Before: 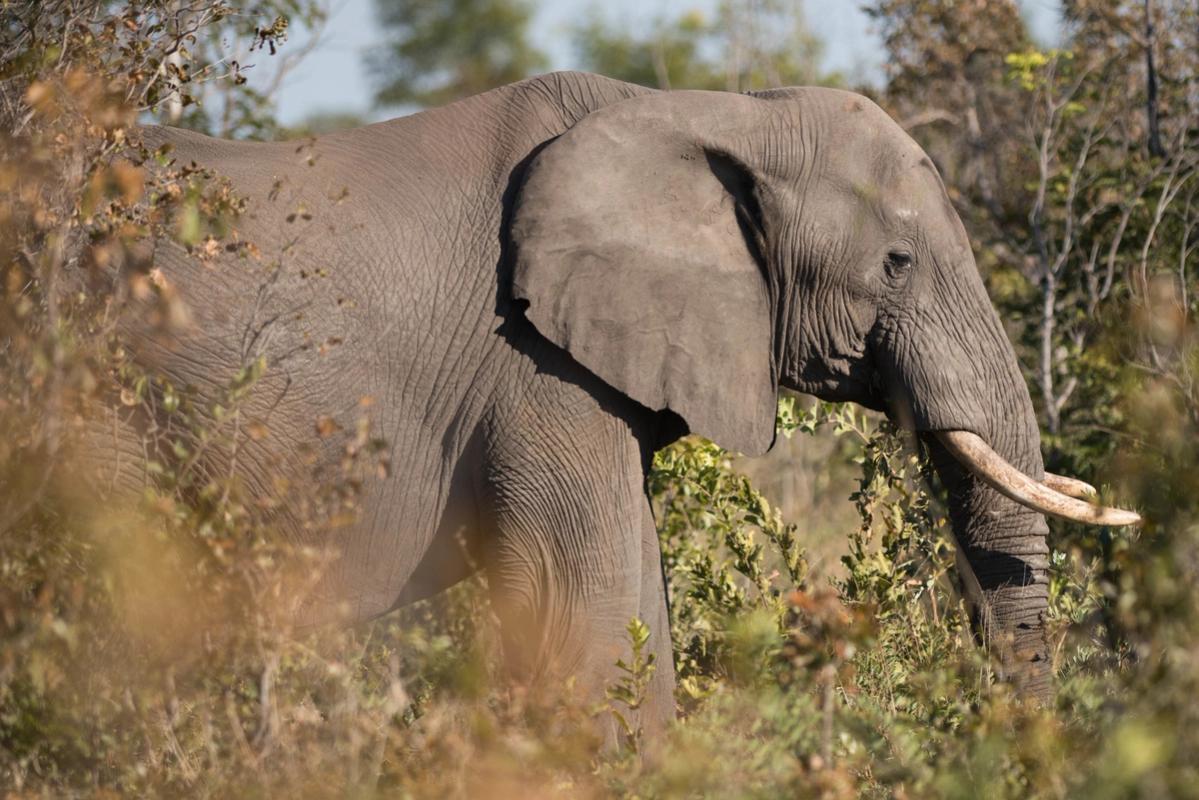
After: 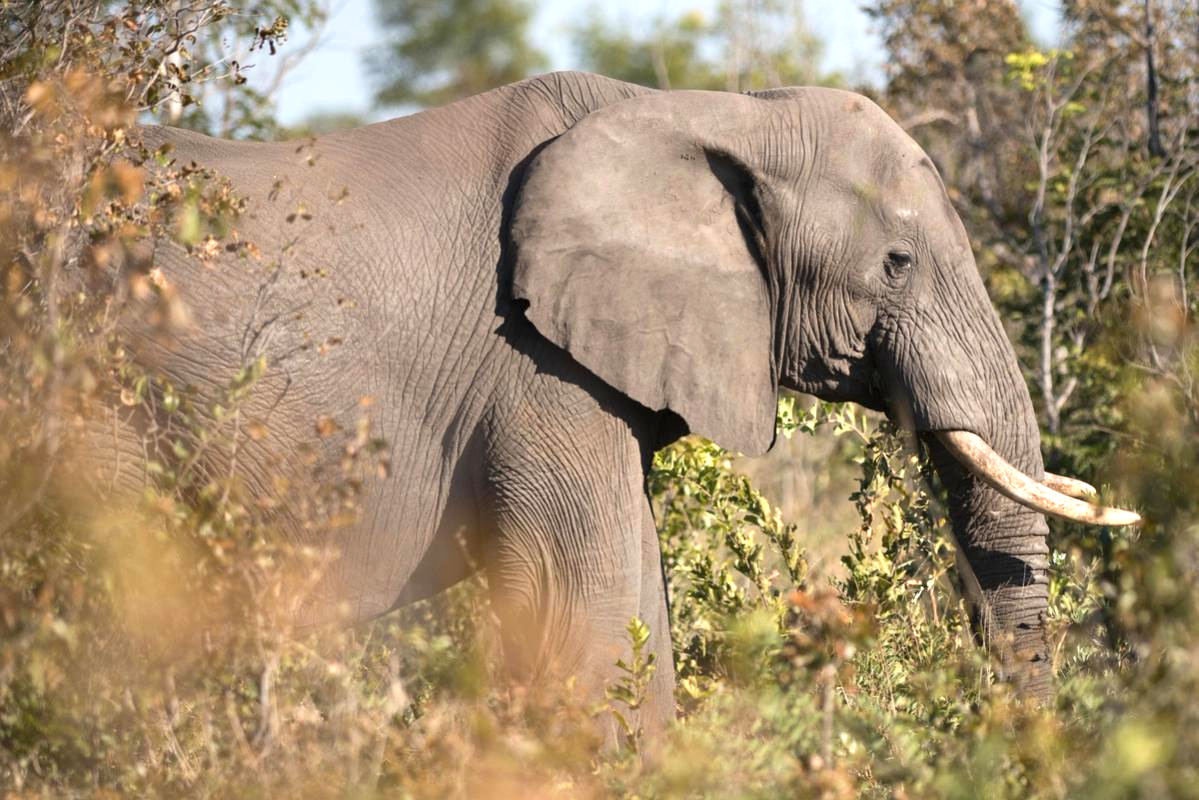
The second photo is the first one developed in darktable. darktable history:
exposure: exposure 0.672 EV, compensate highlight preservation false
